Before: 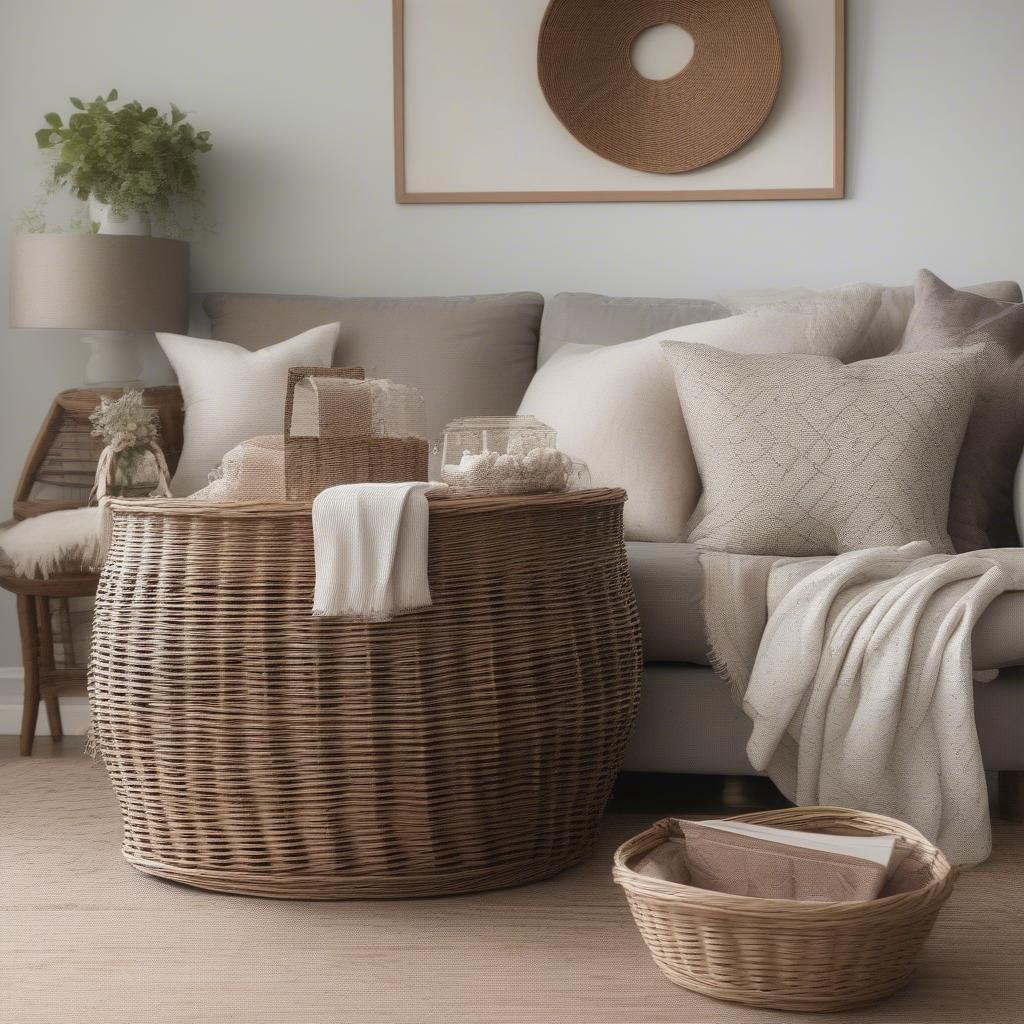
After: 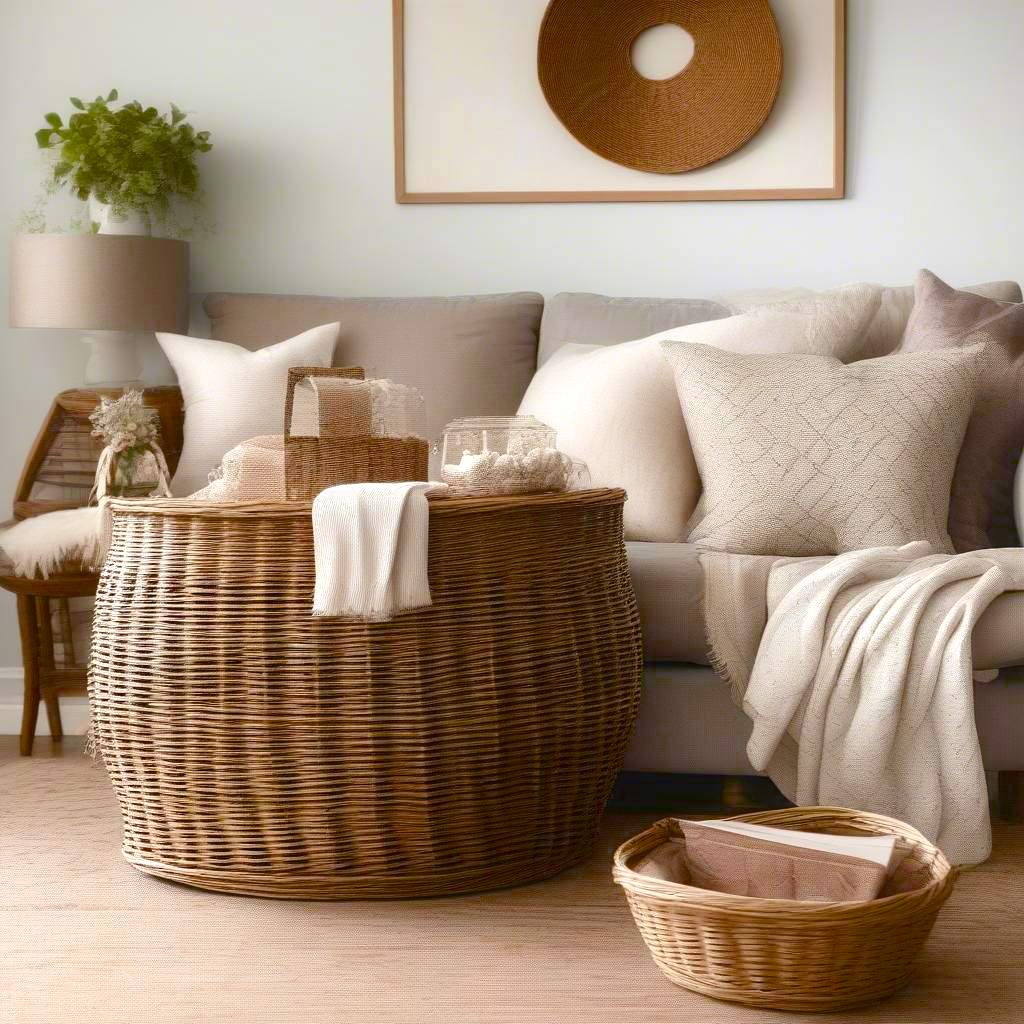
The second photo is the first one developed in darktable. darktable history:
color balance rgb: linear chroma grading › global chroma 8.685%, perceptual saturation grading › global saturation 35.176%, perceptual saturation grading › highlights -29.825%, perceptual saturation grading › shadows 34.9%, global vibrance 16.46%, saturation formula JzAzBz (2021)
exposure: exposure 0.559 EV, compensate exposure bias true, compensate highlight preservation false
